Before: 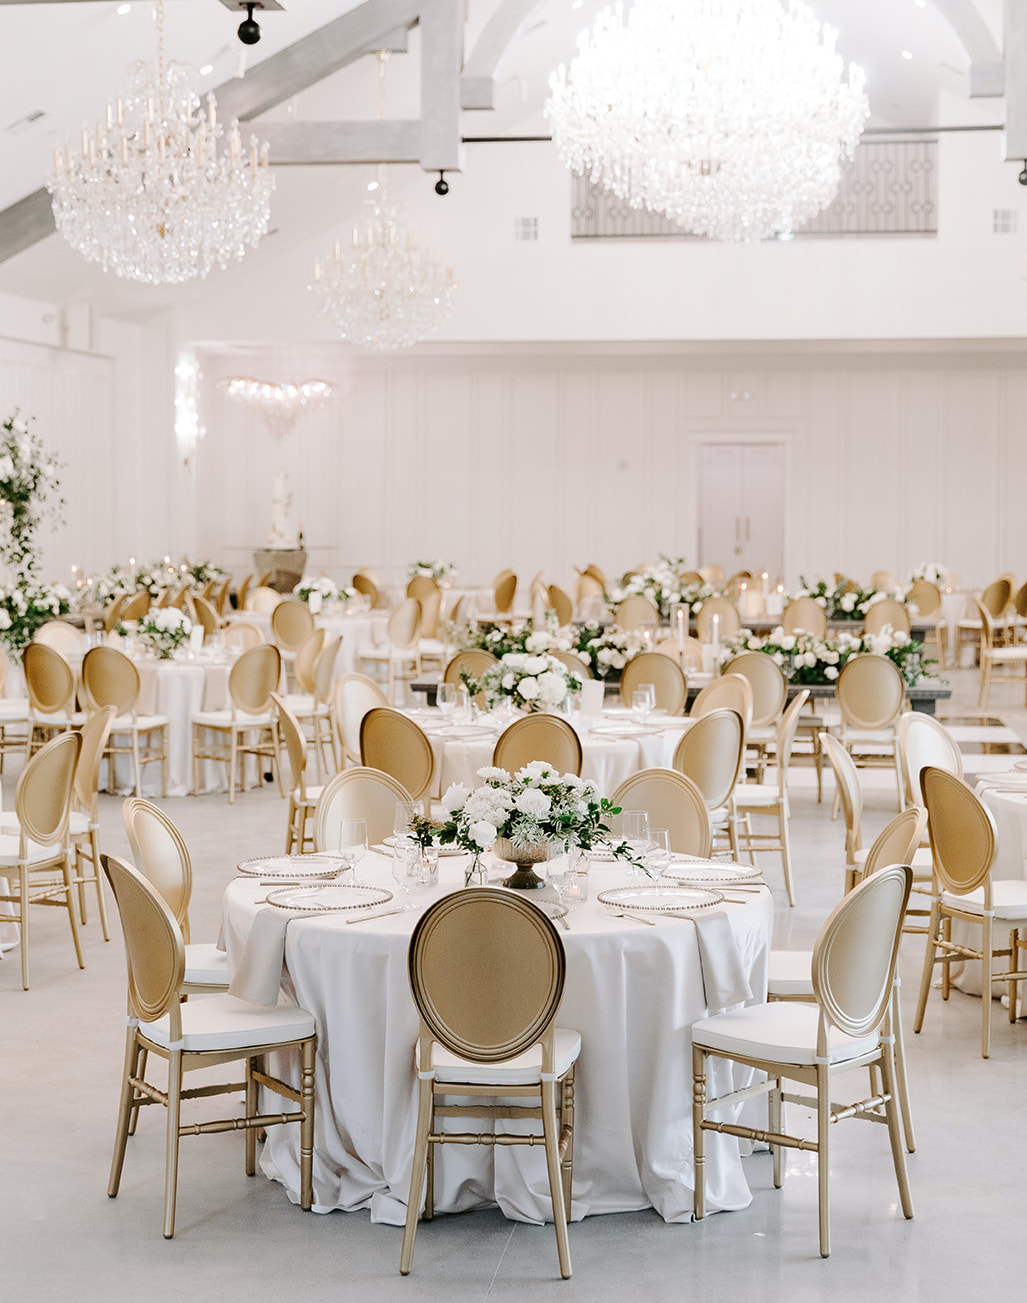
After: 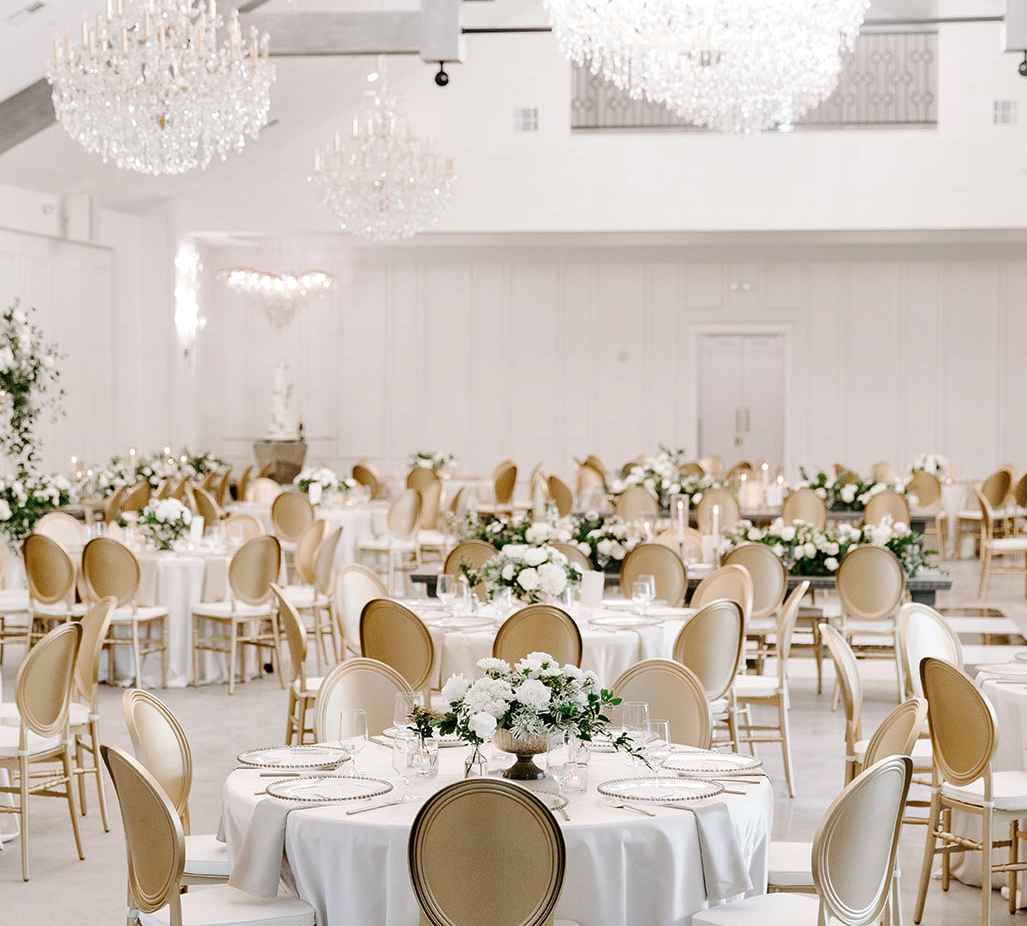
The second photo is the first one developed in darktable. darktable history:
crop and rotate: top 8.429%, bottom 20.432%
local contrast: mode bilateral grid, contrast 19, coarseness 50, detail 132%, midtone range 0.2
contrast brightness saturation: contrast 0.012, saturation -0.058
